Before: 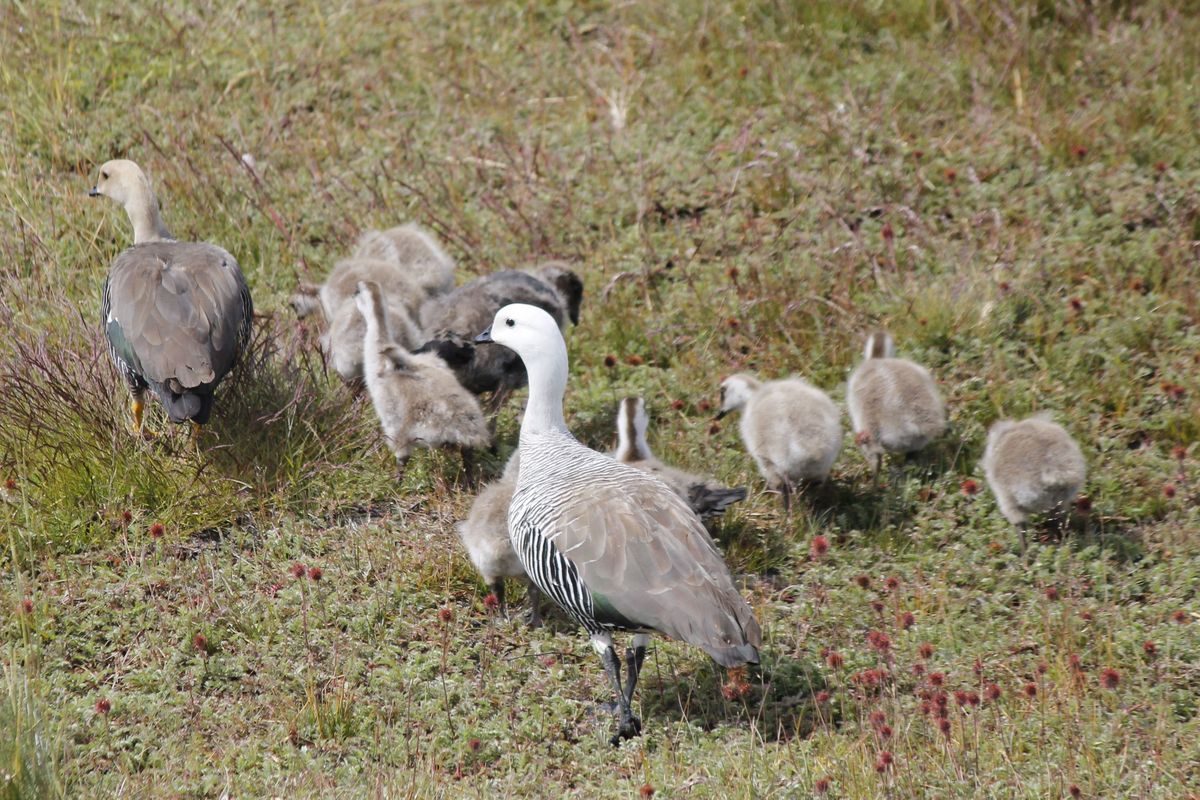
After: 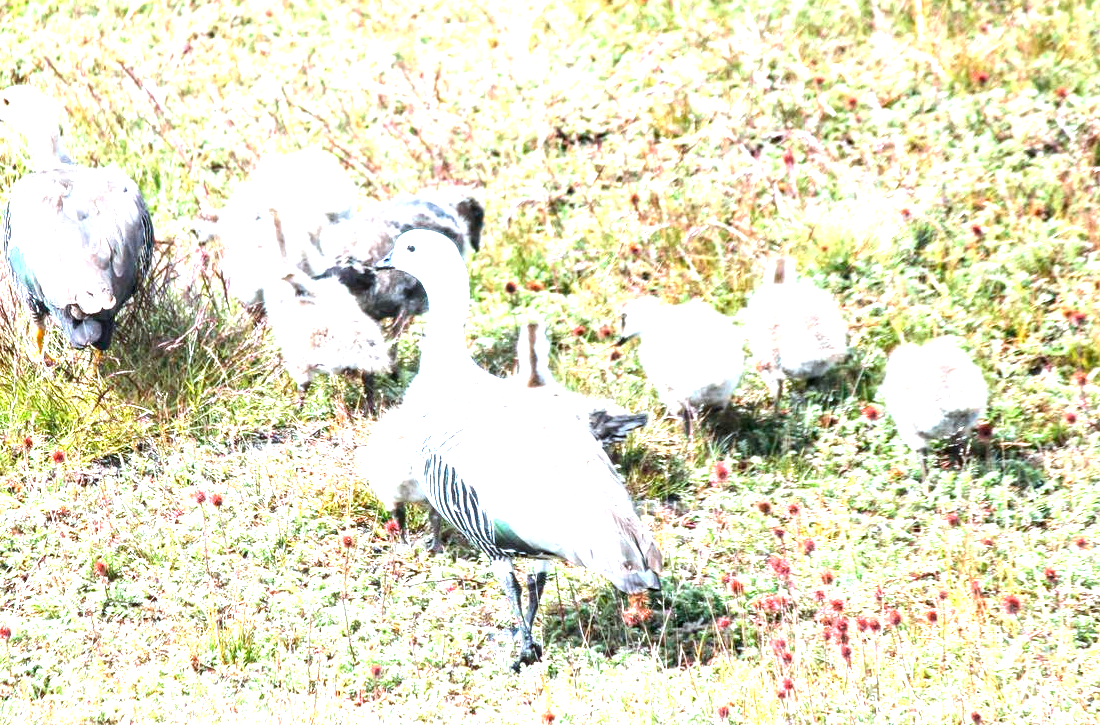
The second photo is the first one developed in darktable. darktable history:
local contrast: detail 130%
exposure: black level correction 0.001, exposure 1.826 EV, compensate exposure bias true, compensate highlight preservation false
tone equalizer: -8 EV -0.395 EV, -7 EV -0.356 EV, -6 EV -0.35 EV, -5 EV -0.229 EV, -3 EV 0.191 EV, -2 EV 0.361 EV, -1 EV 0.367 EV, +0 EV 0.417 EV, edges refinement/feathering 500, mask exposure compensation -1.57 EV, preserve details no
crop and rotate: left 8.316%, top 9.352%
color calibration: illuminant F (fluorescent), F source F9 (Cool White Deluxe 4150 K) – high CRI, x 0.375, y 0.373, temperature 4162.19 K
